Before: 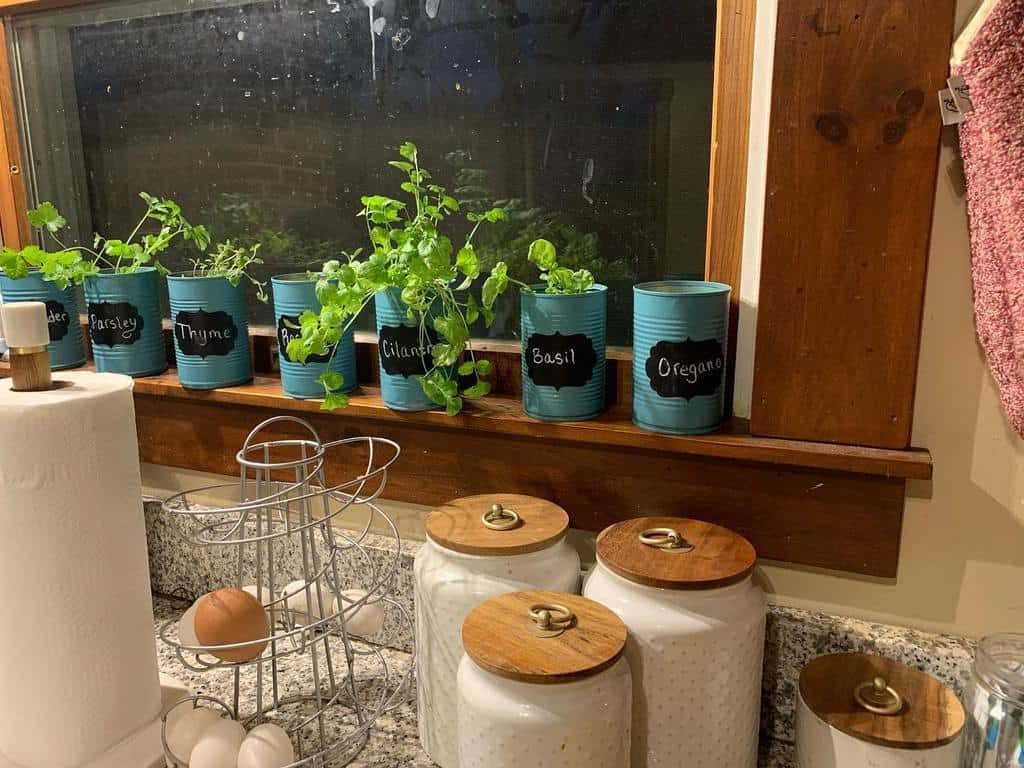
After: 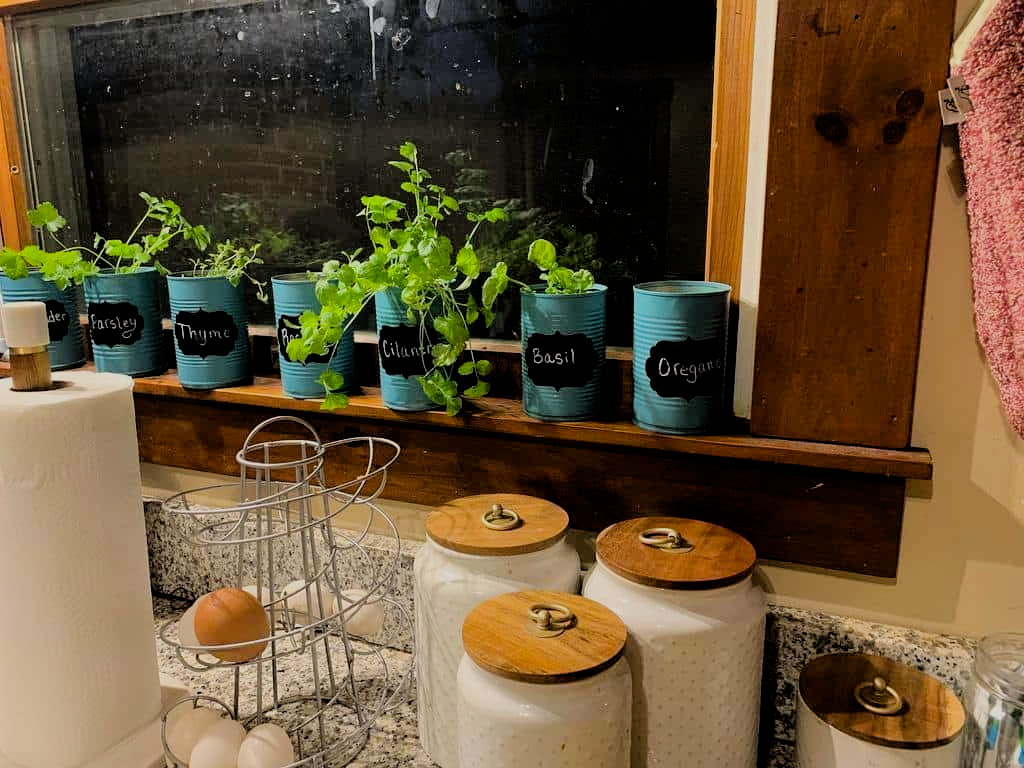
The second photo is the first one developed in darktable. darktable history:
filmic rgb: black relative exposure -4.41 EV, white relative exposure 5 EV, hardness 2.19, latitude 39.64%, contrast 1.153, highlights saturation mix 10.36%, shadows ↔ highlights balance 1.11%
tone equalizer: edges refinement/feathering 500, mask exposure compensation -1.57 EV, preserve details no
color balance rgb: perceptual saturation grading › global saturation 17.177%
